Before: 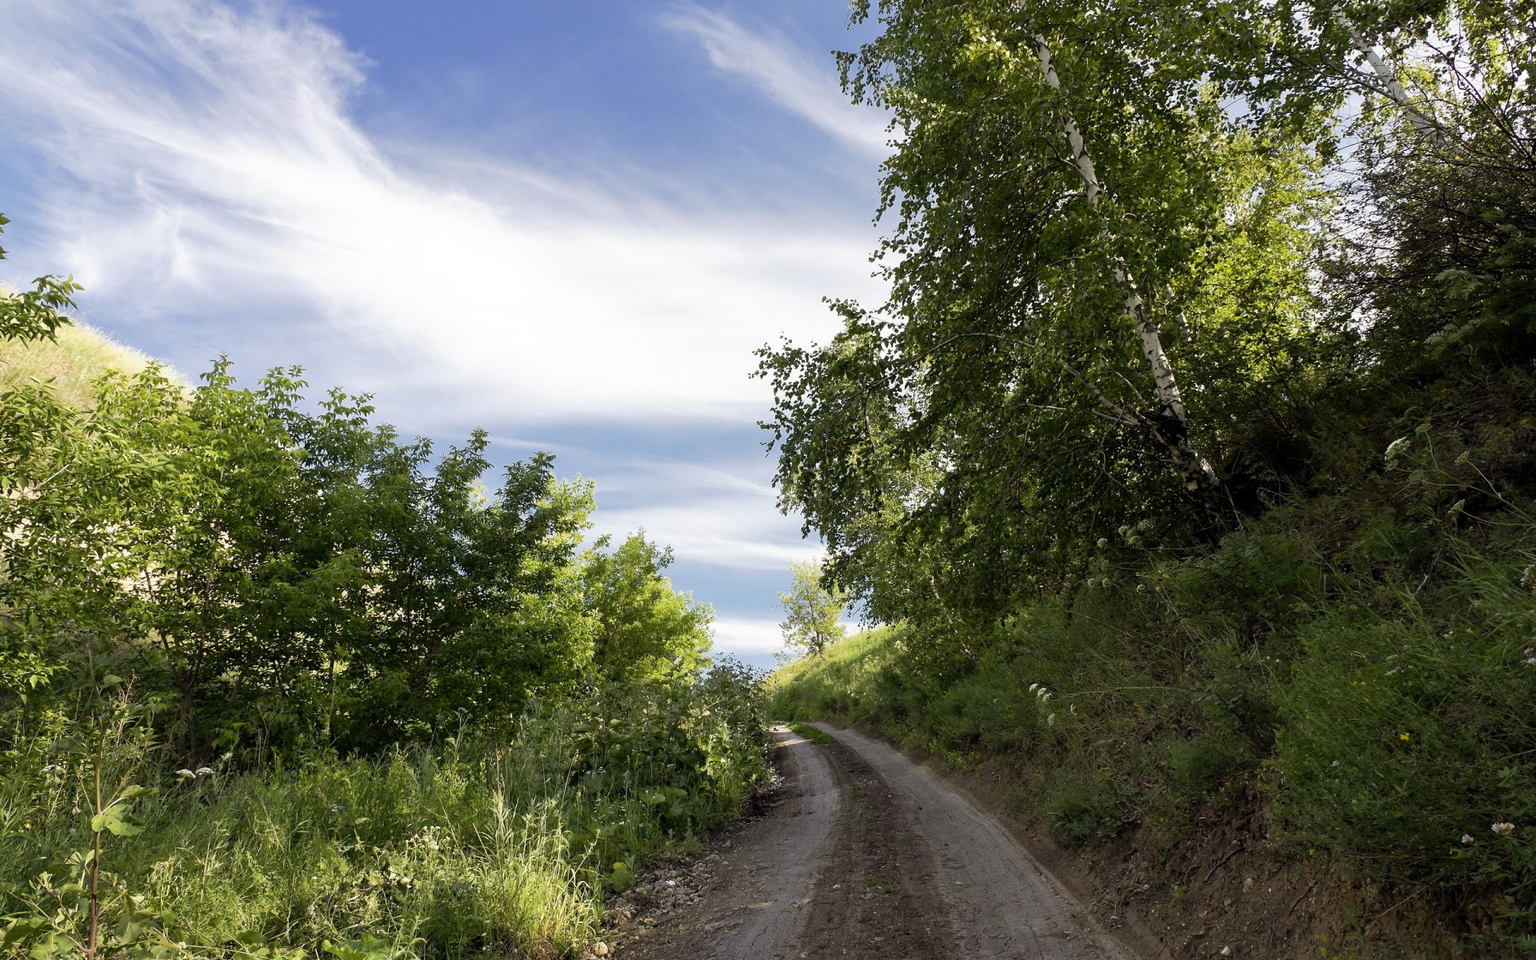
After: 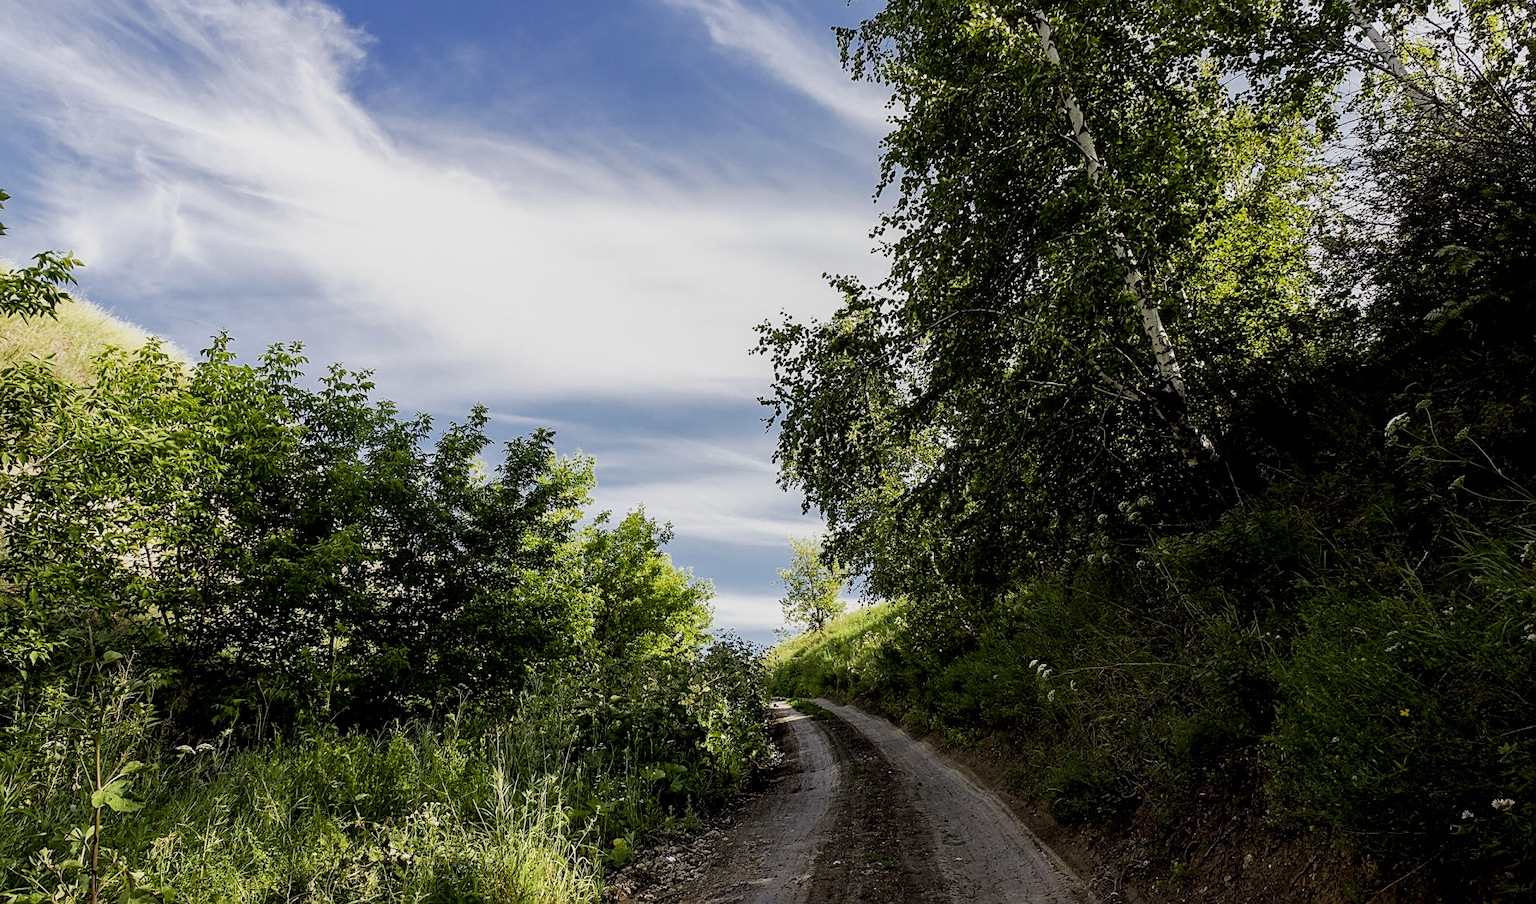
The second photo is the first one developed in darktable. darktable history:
contrast brightness saturation: brightness -0.206, saturation 0.079
sharpen: on, module defaults
filmic rgb: black relative exposure -7.88 EV, white relative exposure 4.14 EV, hardness 4.08, latitude 52.02%, contrast 1.008, shadows ↔ highlights balance 5.8%
local contrast: on, module defaults
tone equalizer: -8 EV -0.441 EV, -7 EV -0.396 EV, -6 EV -0.319 EV, -5 EV -0.183 EV, -3 EV 0.215 EV, -2 EV 0.323 EV, -1 EV 0.403 EV, +0 EV 0.447 EV
crop and rotate: top 2.567%, bottom 3.198%
